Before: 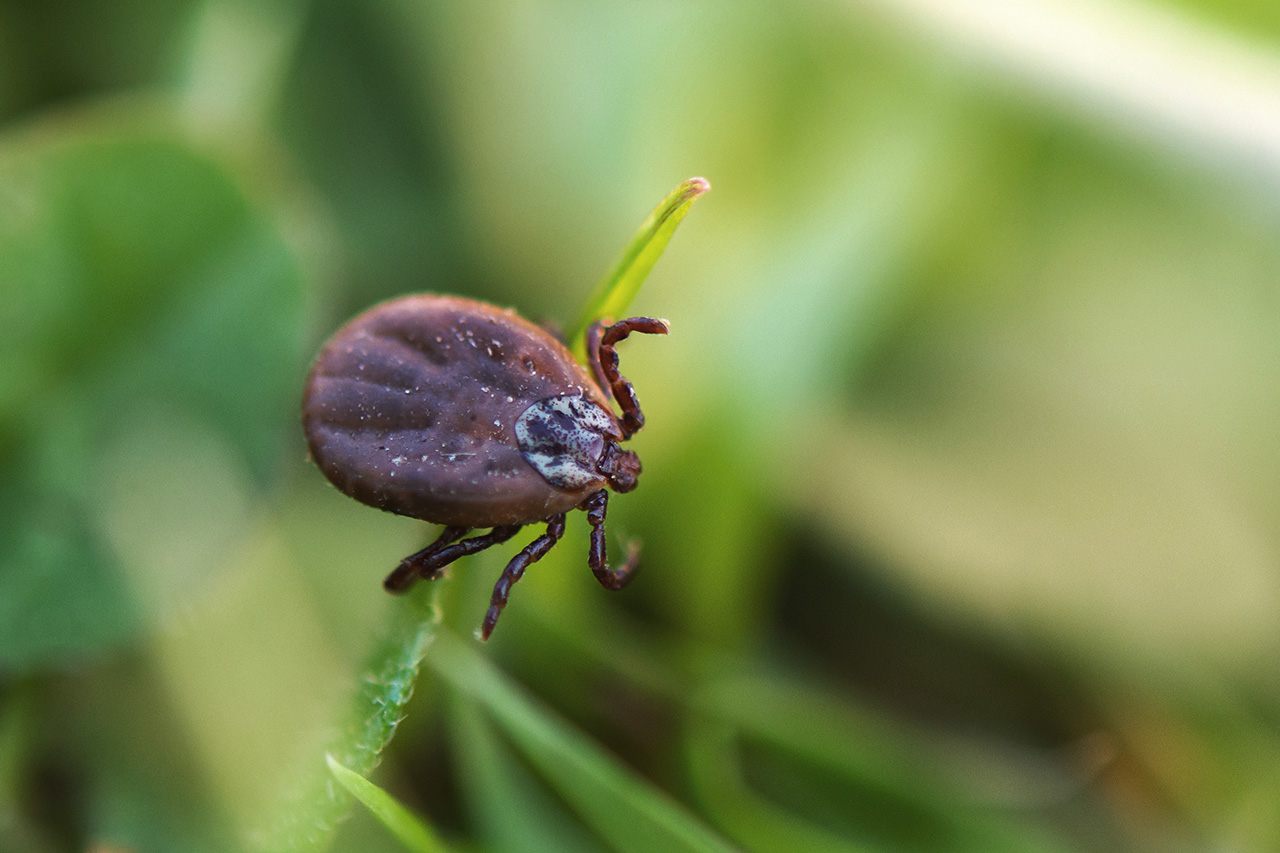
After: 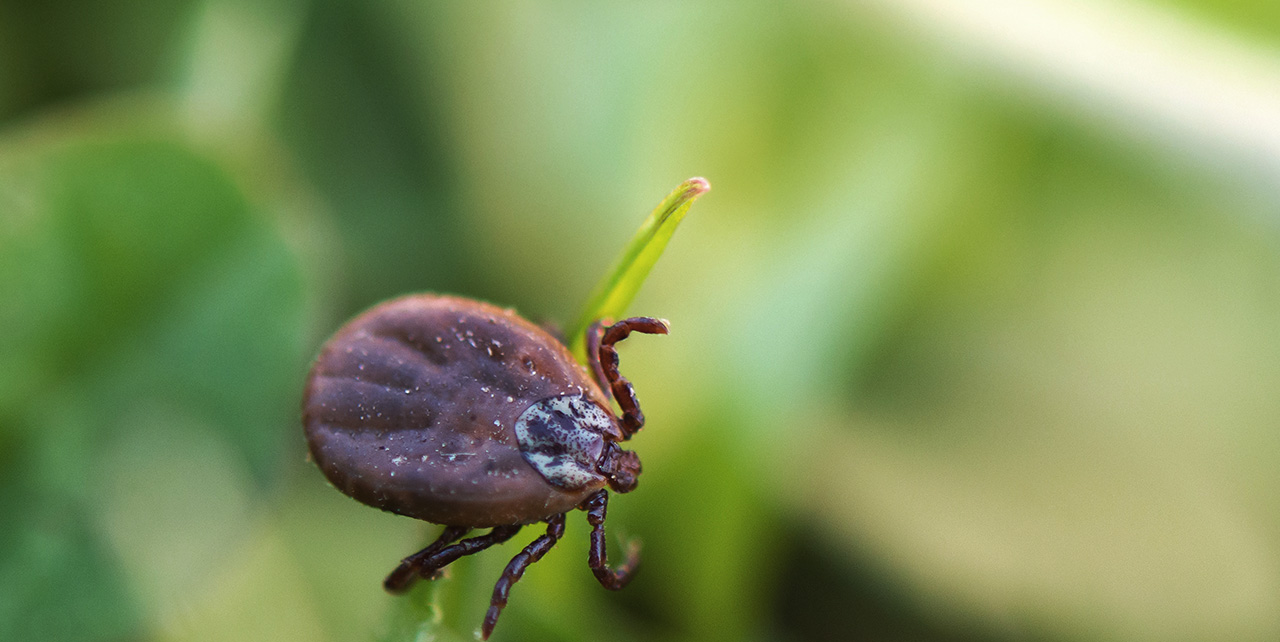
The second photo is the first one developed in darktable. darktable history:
crop: bottom 24.672%
